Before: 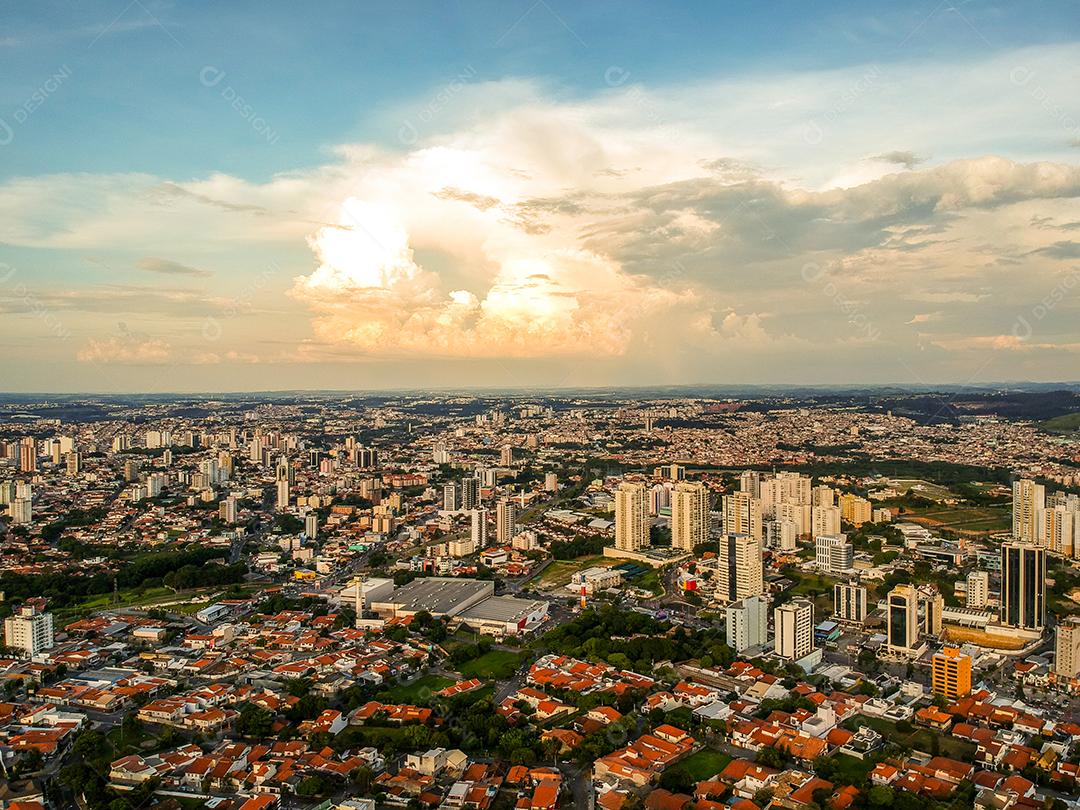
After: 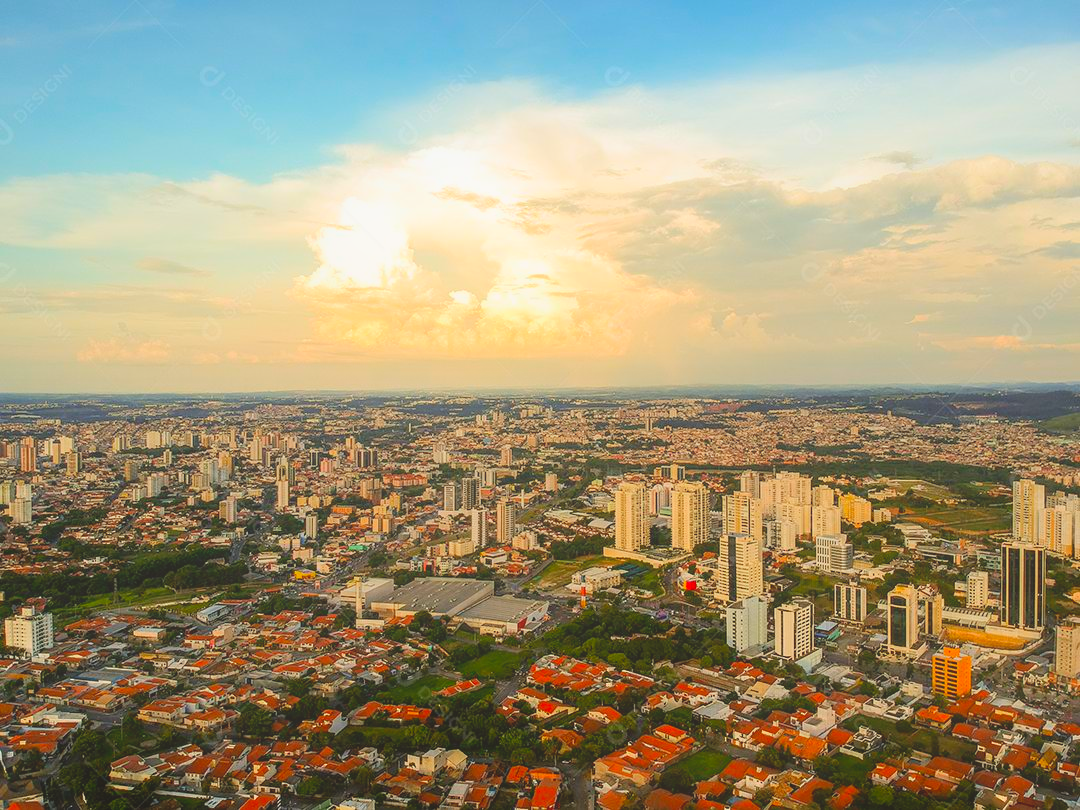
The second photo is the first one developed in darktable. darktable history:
contrast equalizer: octaves 7, y [[0.6 ×6], [0.55 ×6], [0 ×6], [0 ×6], [0 ×6]], mix -0.991
contrast brightness saturation: contrast 0.069, brightness 0.178, saturation 0.409
